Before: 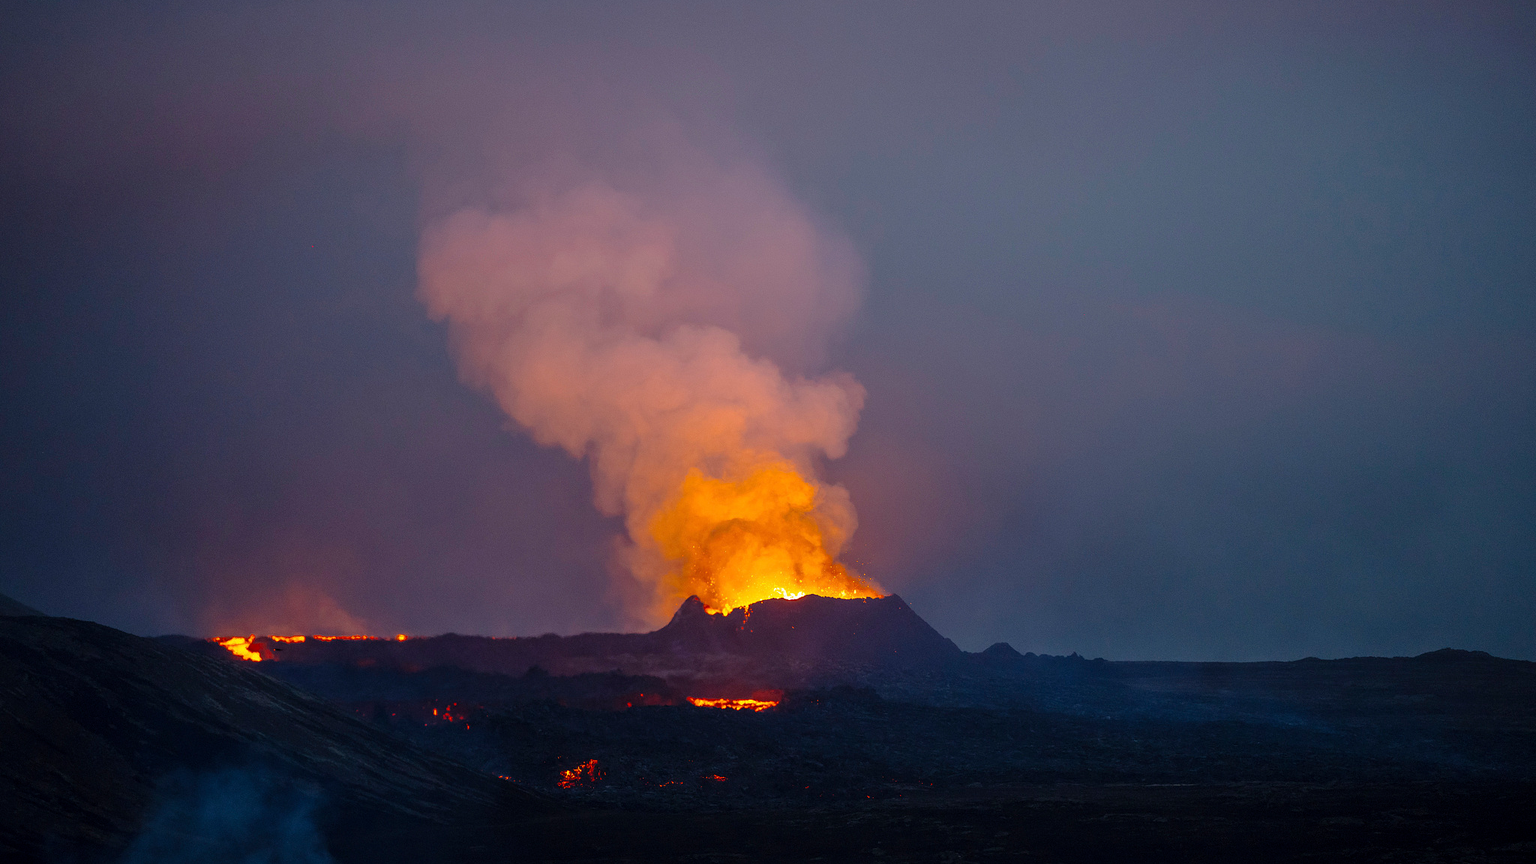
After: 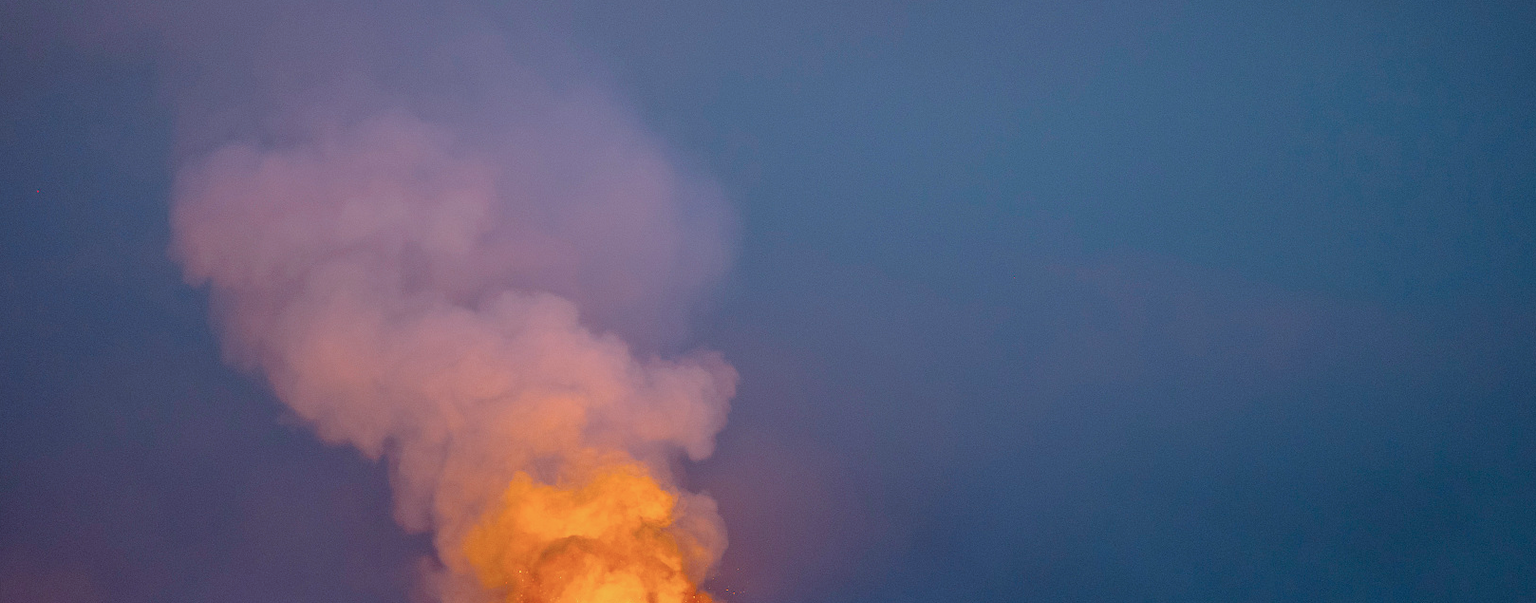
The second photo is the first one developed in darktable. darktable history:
color correction: highlights a* -8.69, highlights b* -23.07
crop: left 18.409%, top 11.081%, right 2.545%, bottom 33.639%
